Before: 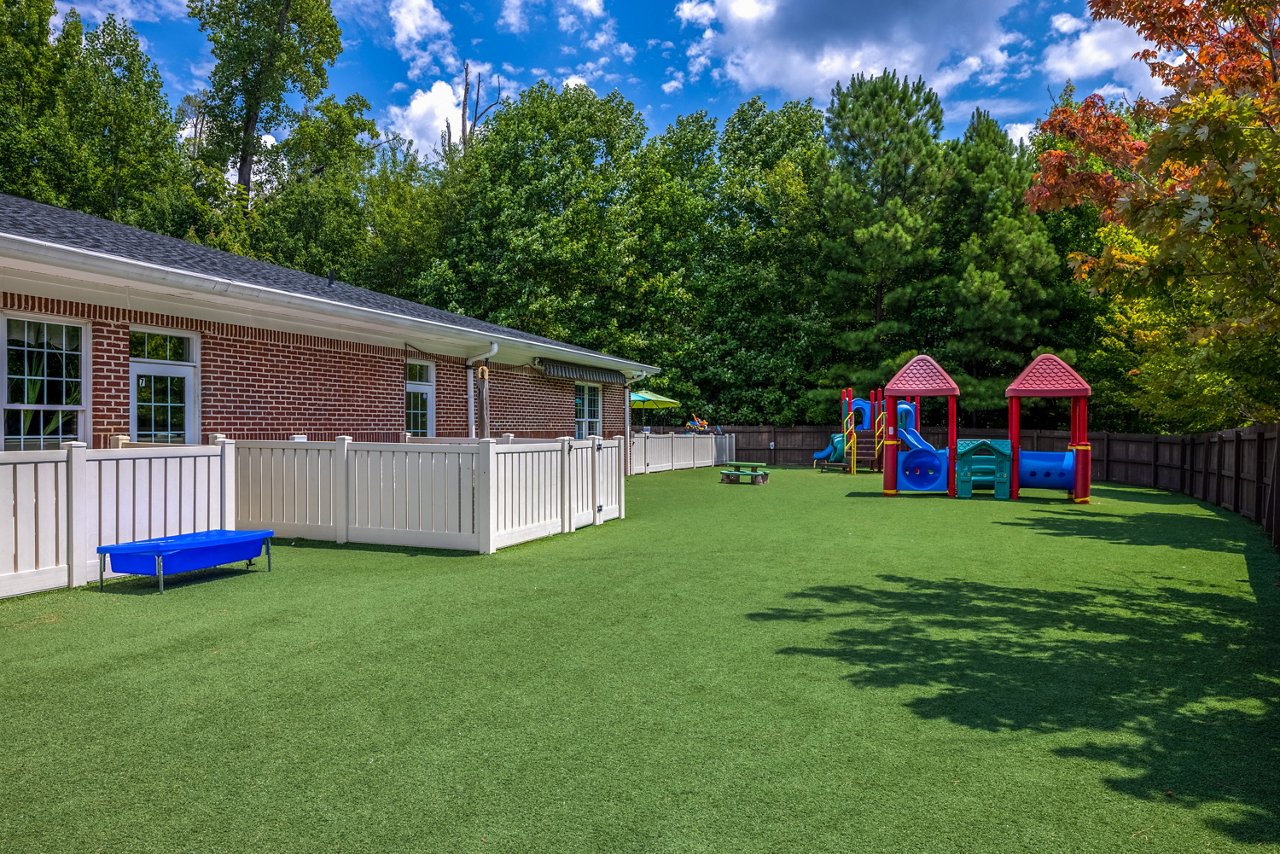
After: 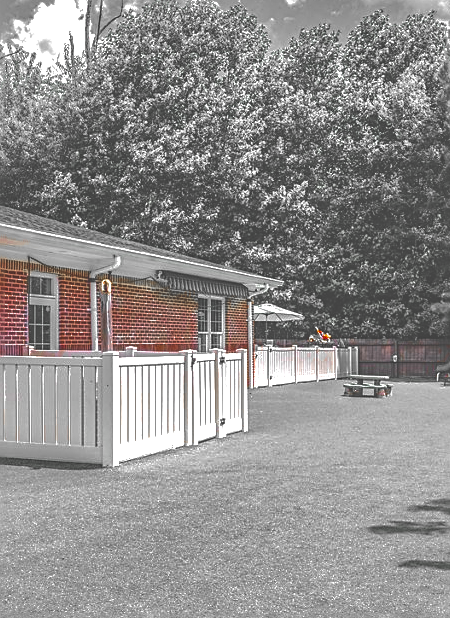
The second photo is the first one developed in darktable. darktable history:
crop and rotate: left 29.476%, top 10.214%, right 35.32%, bottom 17.333%
exposure: black level correction -0.041, exposure 0.064 EV, compensate highlight preservation false
color balance rgb: linear chroma grading › global chroma 42%, perceptual saturation grading › global saturation 42%, perceptual brilliance grading › global brilliance 25%, global vibrance 33%
shadows and highlights: shadows 25, highlights -70
color zones: curves: ch0 [(0, 0.497) (0.096, 0.361) (0.221, 0.538) (0.429, 0.5) (0.571, 0.5) (0.714, 0.5) (0.857, 0.5) (1, 0.497)]; ch1 [(0, 0.5) (0.143, 0.5) (0.257, -0.002) (0.429, 0.04) (0.571, -0.001) (0.714, -0.015) (0.857, 0.024) (1, 0.5)]
local contrast: on, module defaults
sharpen: on, module defaults
